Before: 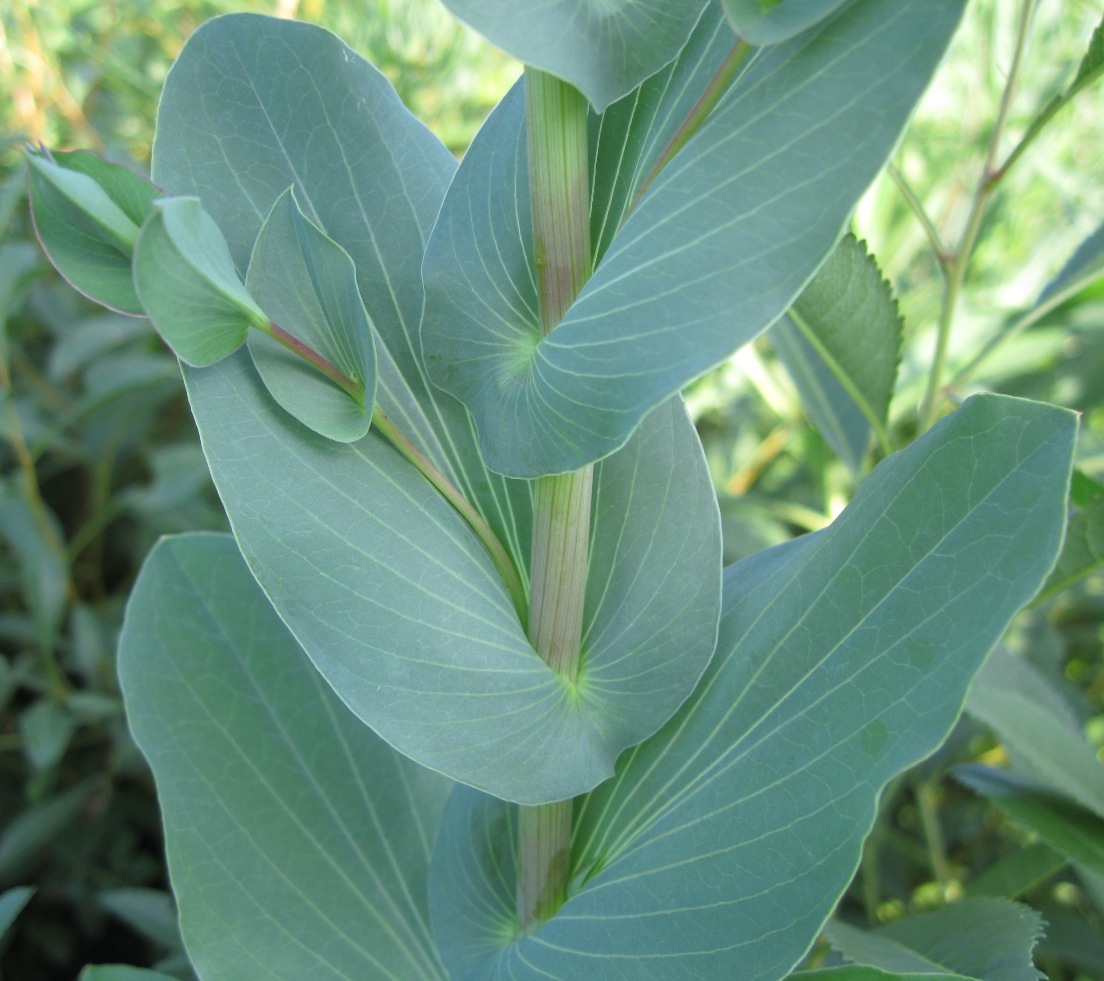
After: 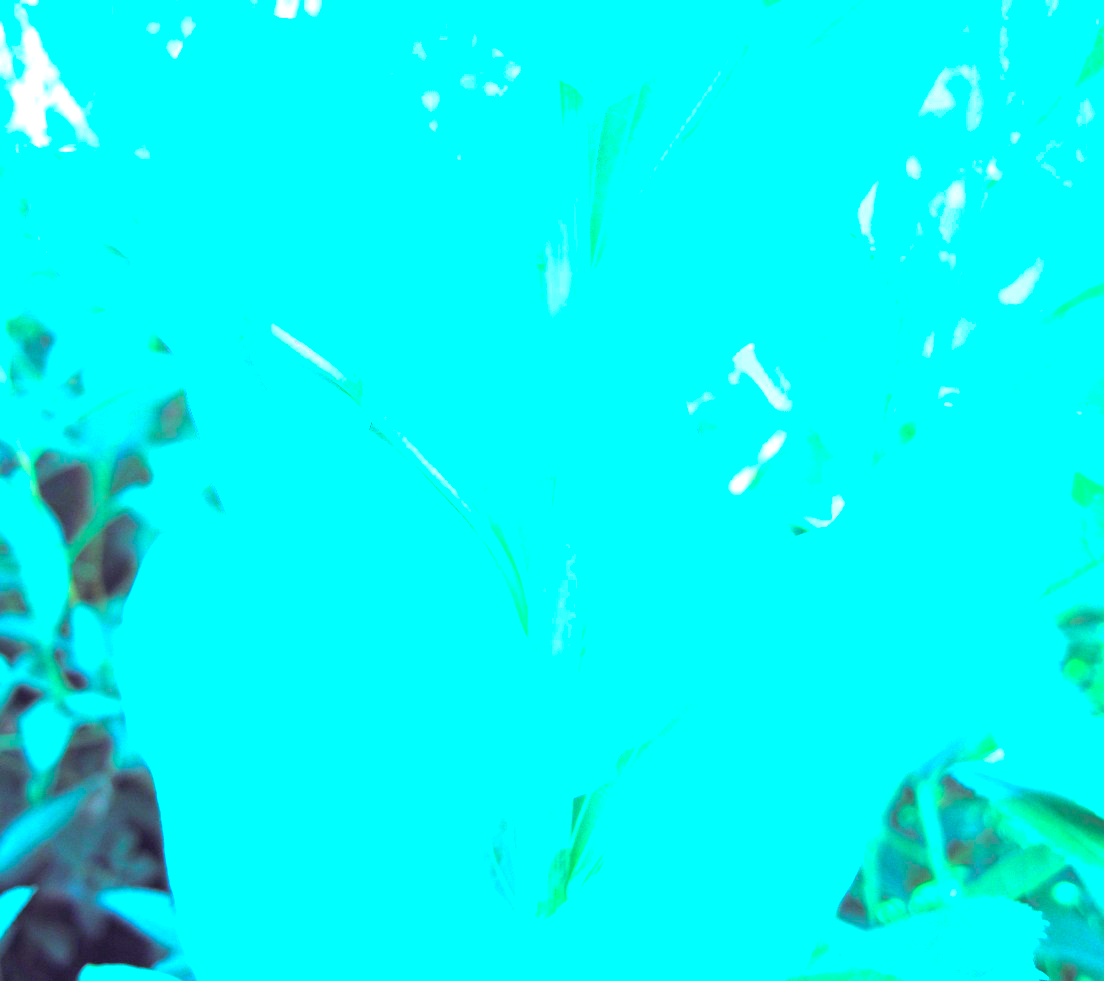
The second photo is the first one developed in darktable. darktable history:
exposure: black level correction 0, exposure 2.327 EV, compensate exposure bias true, compensate highlight preservation false
color balance rgb: shadows lift › luminance 0.49%, shadows lift › chroma 6.83%, shadows lift › hue 300.29°, power › hue 208.98°, highlights gain › luminance 20.24%, highlights gain › chroma 13.17%, highlights gain › hue 173.85°, perceptual saturation grading › global saturation 18.05%
color calibration: output R [1.107, -0.012, -0.003, 0], output B [0, 0, 1.308, 0], illuminant custom, x 0.389, y 0.387, temperature 3838.64 K
